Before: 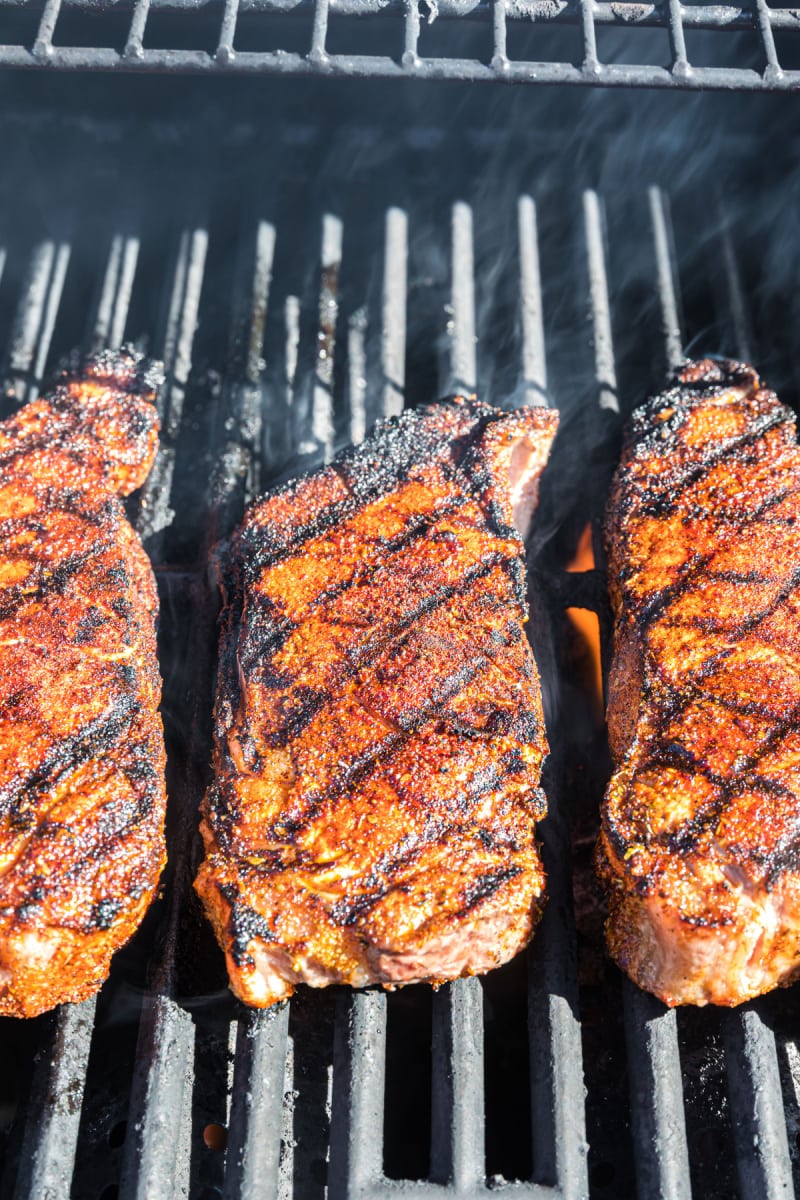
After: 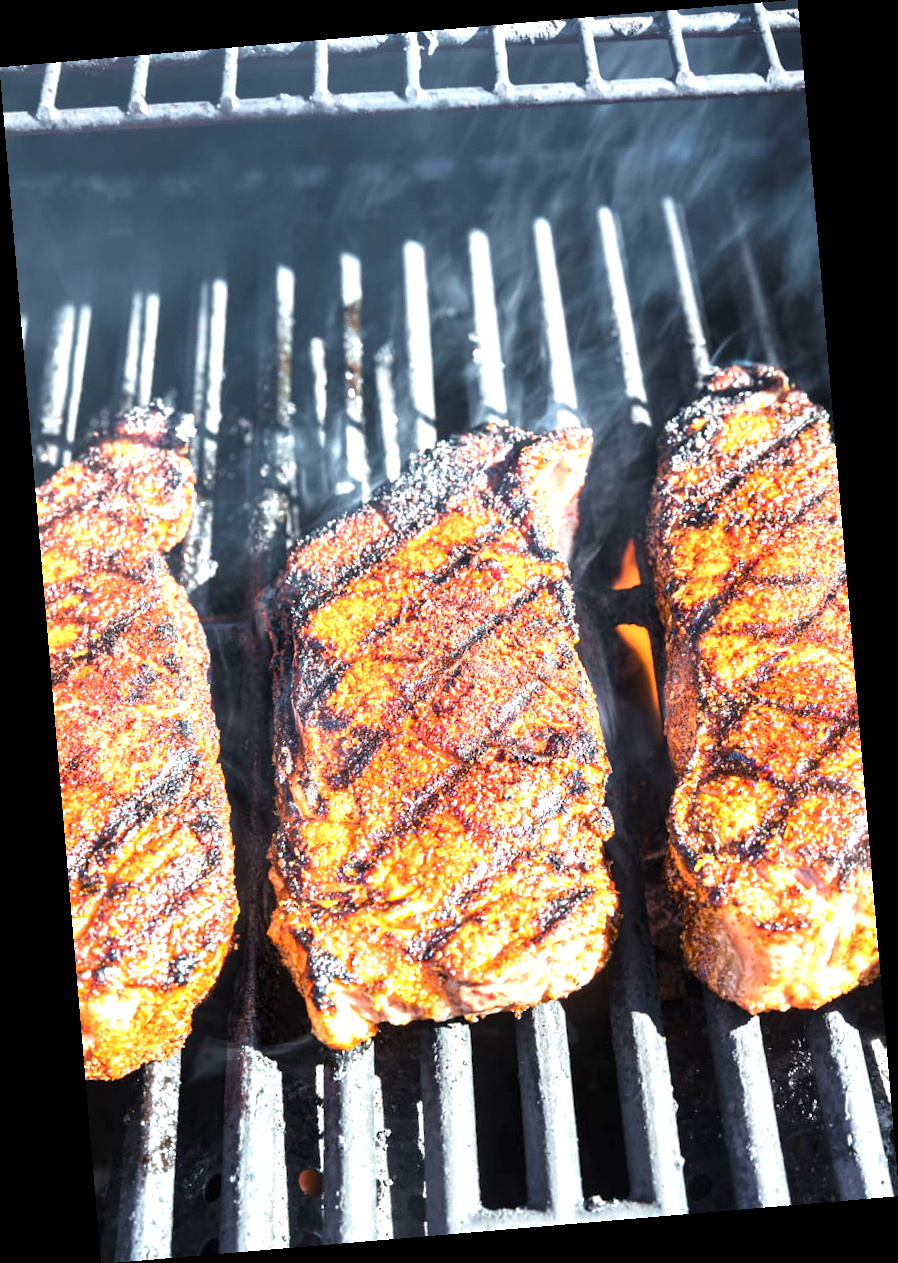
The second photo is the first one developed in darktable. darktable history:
rotate and perspective: rotation -4.86°, automatic cropping off
exposure: exposure 1.137 EV, compensate highlight preservation false
